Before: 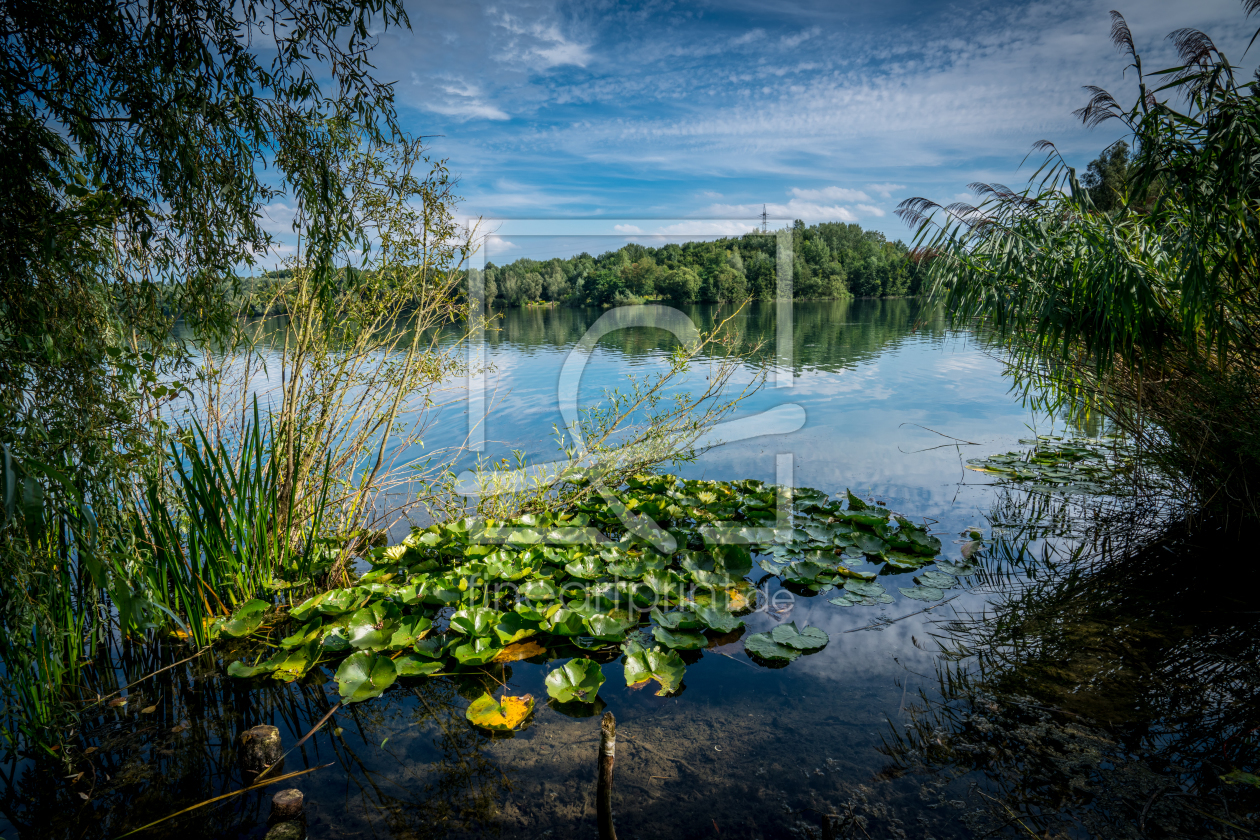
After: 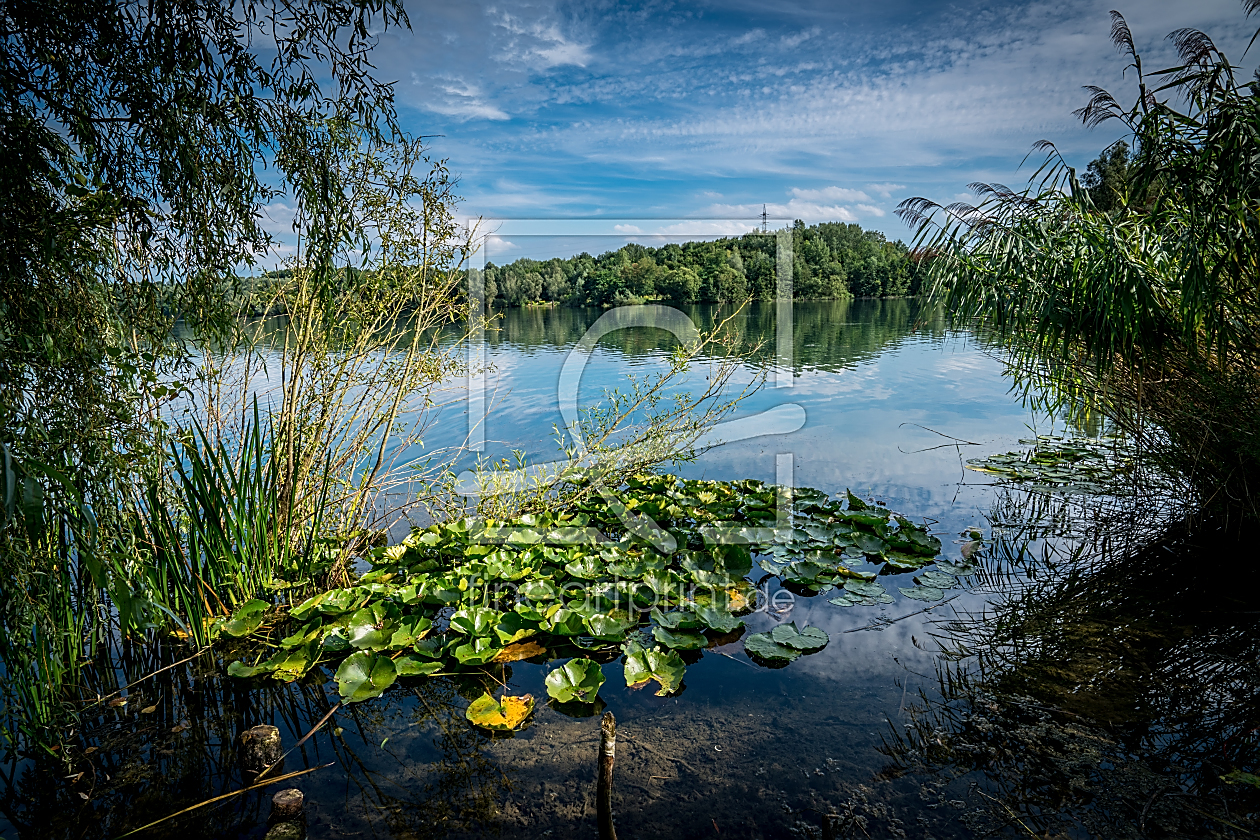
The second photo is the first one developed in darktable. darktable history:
sharpen: radius 1.38, amount 1.266, threshold 0.674
